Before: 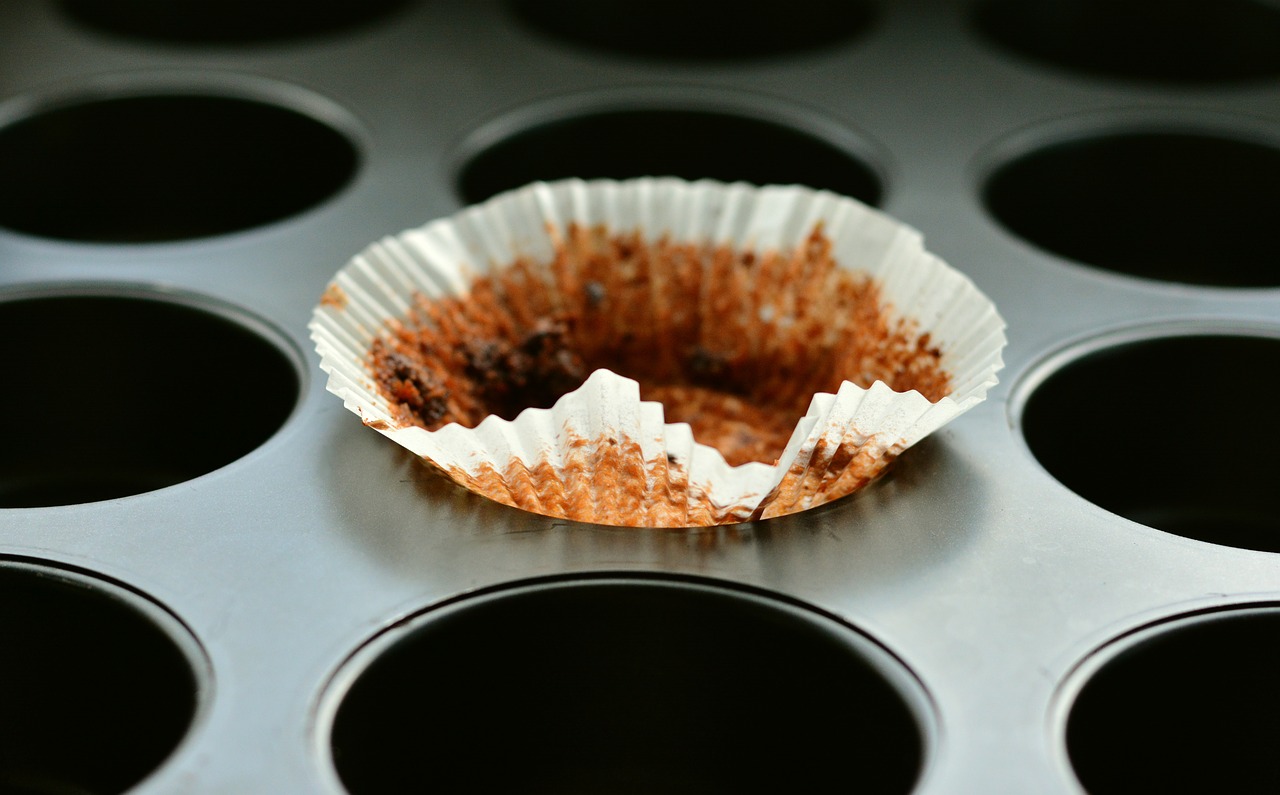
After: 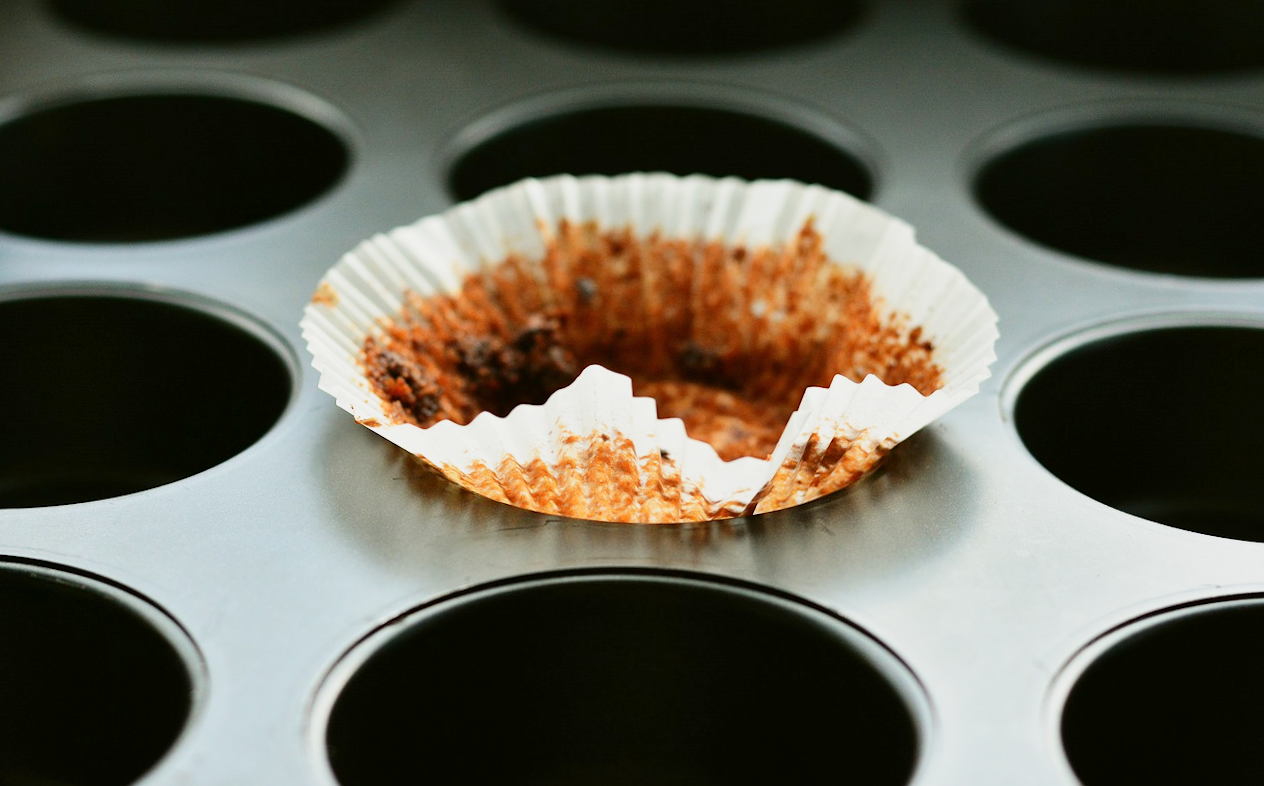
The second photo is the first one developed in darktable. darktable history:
base curve: curves: ch0 [(0, 0) (0.088, 0.125) (0.176, 0.251) (0.354, 0.501) (0.613, 0.749) (1, 0.877)], preserve colors none
rotate and perspective: rotation -0.45°, automatic cropping original format, crop left 0.008, crop right 0.992, crop top 0.012, crop bottom 0.988
